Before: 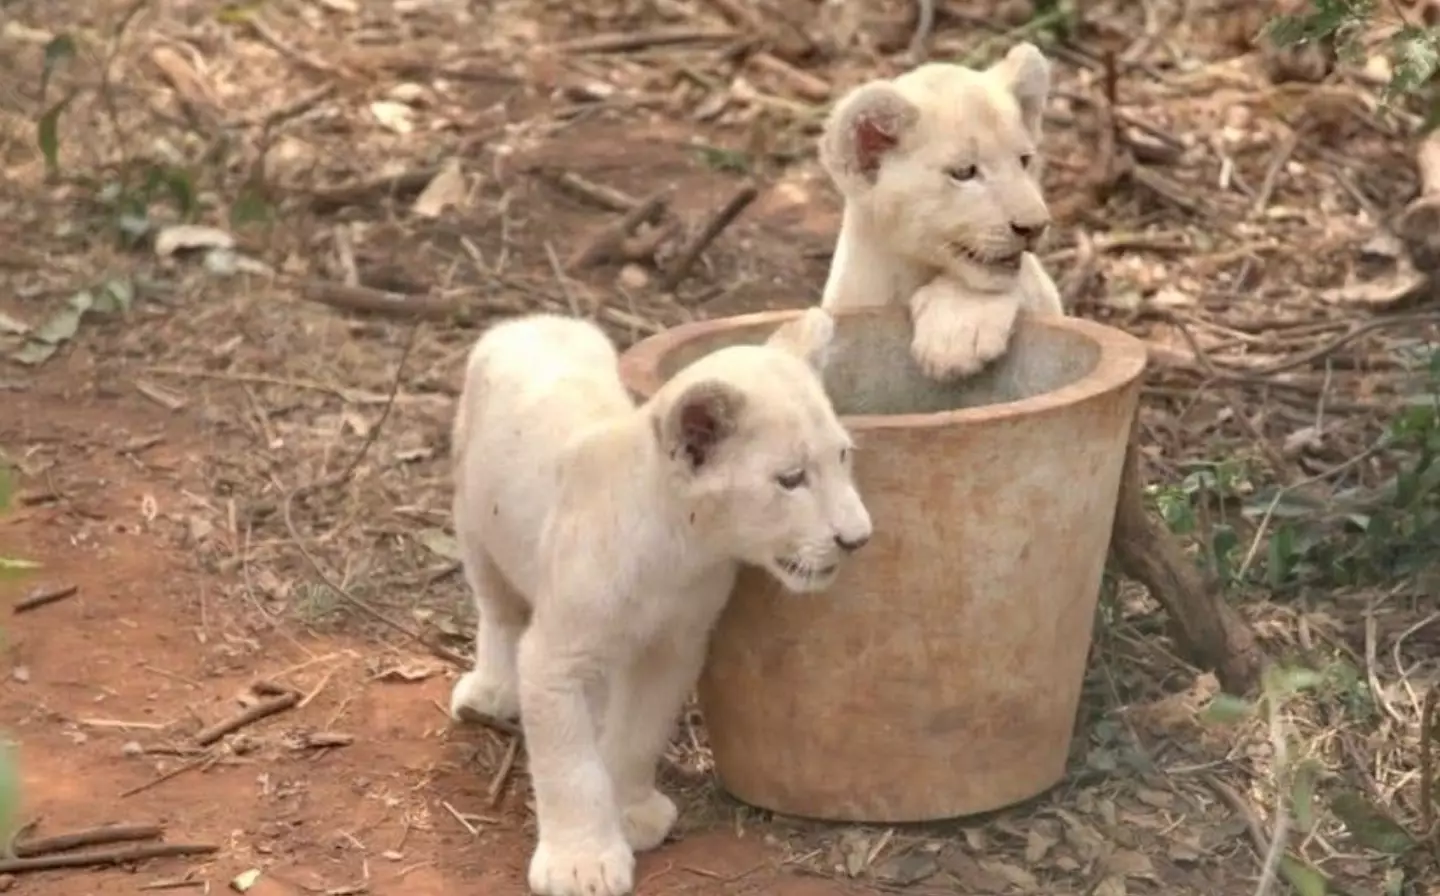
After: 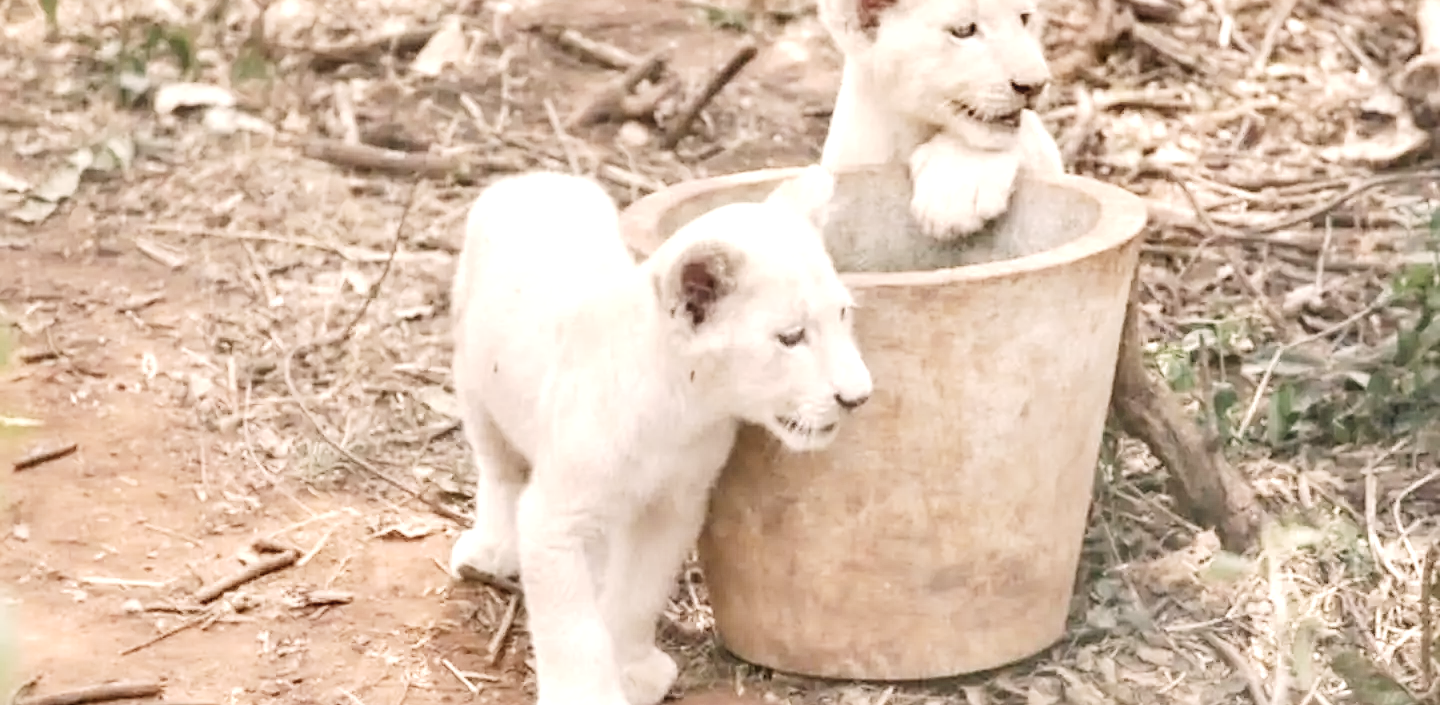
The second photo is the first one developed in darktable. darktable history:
shadows and highlights: shadows 37.3, highlights -27.55, soften with gaussian
crop and rotate: top 15.934%, bottom 5.319%
color correction: highlights a* 5.52, highlights b* 5.2, saturation 0.651
local contrast: on, module defaults
tone curve: curves: ch0 [(0, 0.023) (0.113, 0.081) (0.204, 0.197) (0.498, 0.608) (0.709, 0.819) (0.984, 0.961)]; ch1 [(0, 0) (0.172, 0.123) (0.317, 0.272) (0.414, 0.382) (0.476, 0.479) (0.505, 0.501) (0.528, 0.54) (0.618, 0.647) (0.709, 0.764) (1, 1)]; ch2 [(0, 0) (0.411, 0.424) (0.492, 0.502) (0.521, 0.521) (0.55, 0.576) (0.686, 0.638) (1, 1)], preserve colors none
sharpen: radius 1.866, amount 0.403, threshold 1.338
exposure: black level correction 0, exposure 1.001 EV, compensate highlight preservation false
